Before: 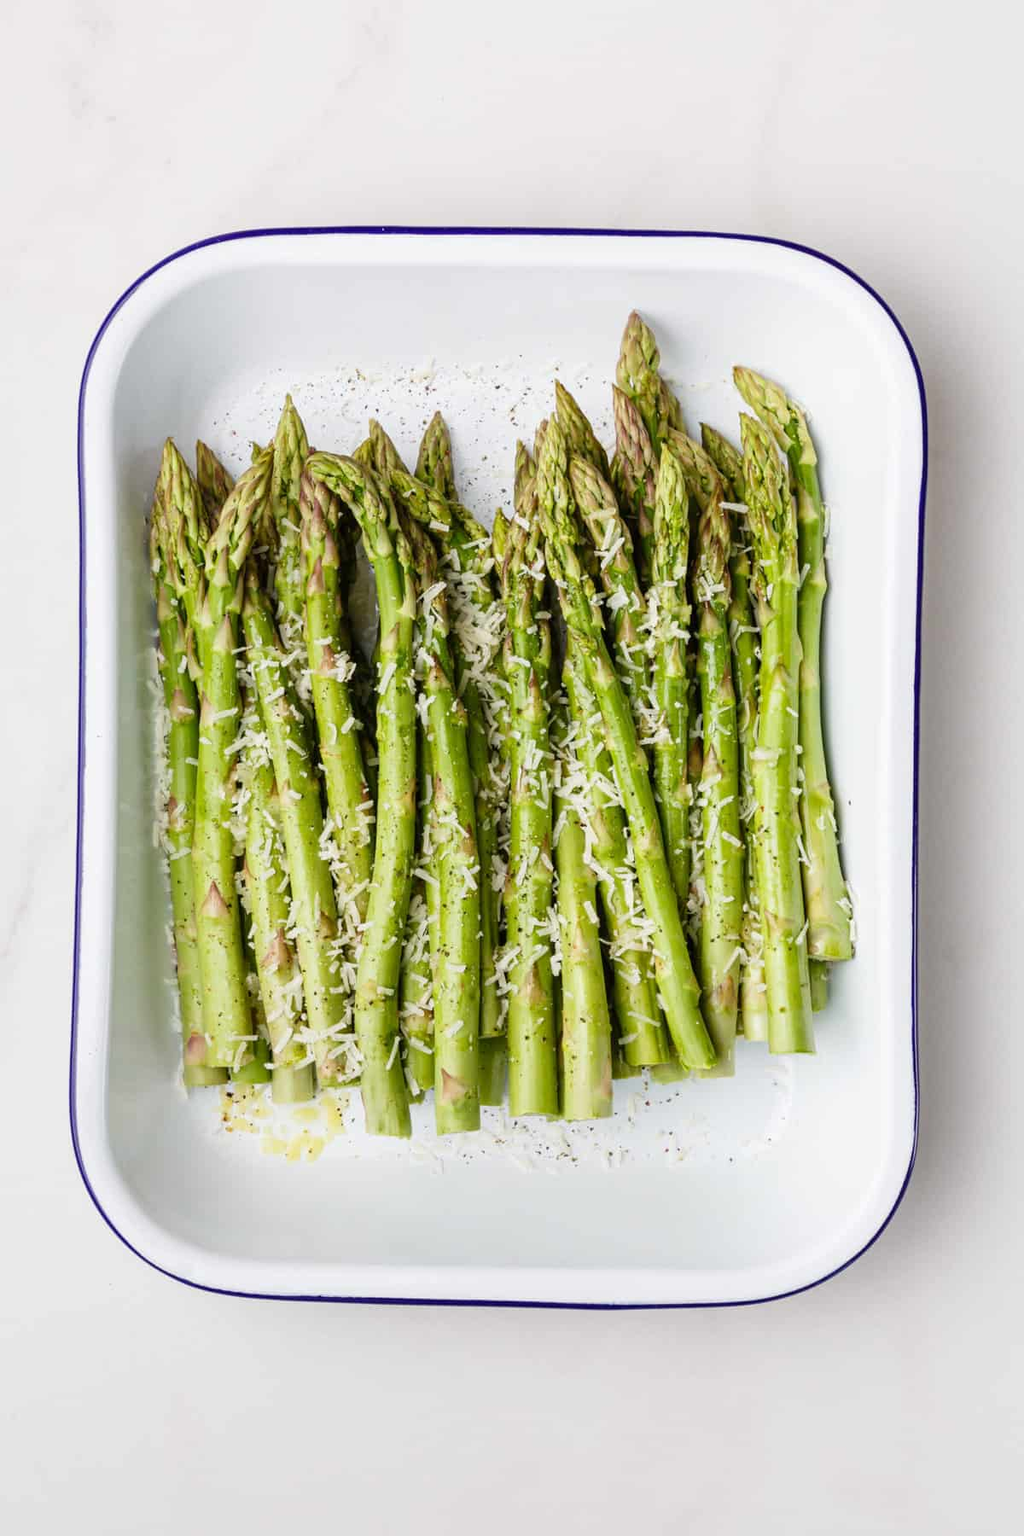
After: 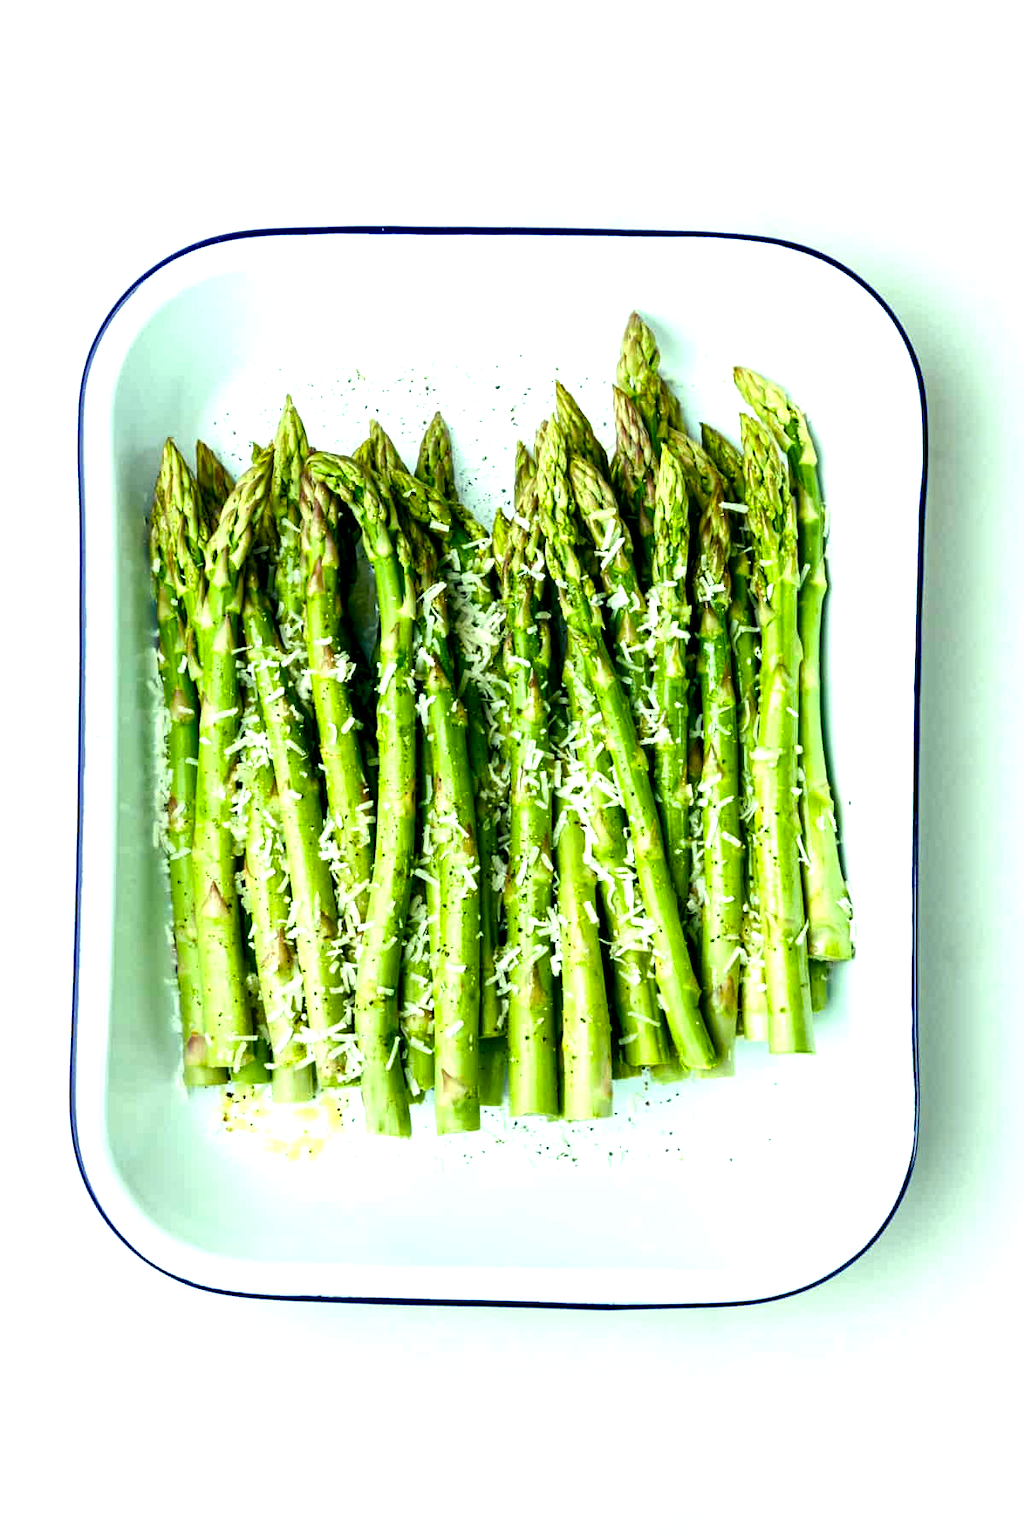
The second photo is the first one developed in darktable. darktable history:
tone equalizer: on, module defaults
color balance rgb: shadows lift › luminance -7.7%, shadows lift › chroma 2.13%, shadows lift › hue 165.27°, power › luminance -7.77%, power › chroma 1.1%, power › hue 215.88°, highlights gain › luminance 15.15%, highlights gain › chroma 7%, highlights gain › hue 125.57°, global offset › luminance -0.33%, global offset › chroma 0.11%, global offset › hue 165.27°, perceptual saturation grading › global saturation 24.42%, perceptual saturation grading › highlights -24.42%, perceptual saturation grading › mid-tones 24.42%, perceptual saturation grading › shadows 40%, perceptual brilliance grading › global brilliance -5%, perceptual brilliance grading › highlights 24.42%, perceptual brilliance grading › mid-tones 7%, perceptual brilliance grading › shadows -5%
